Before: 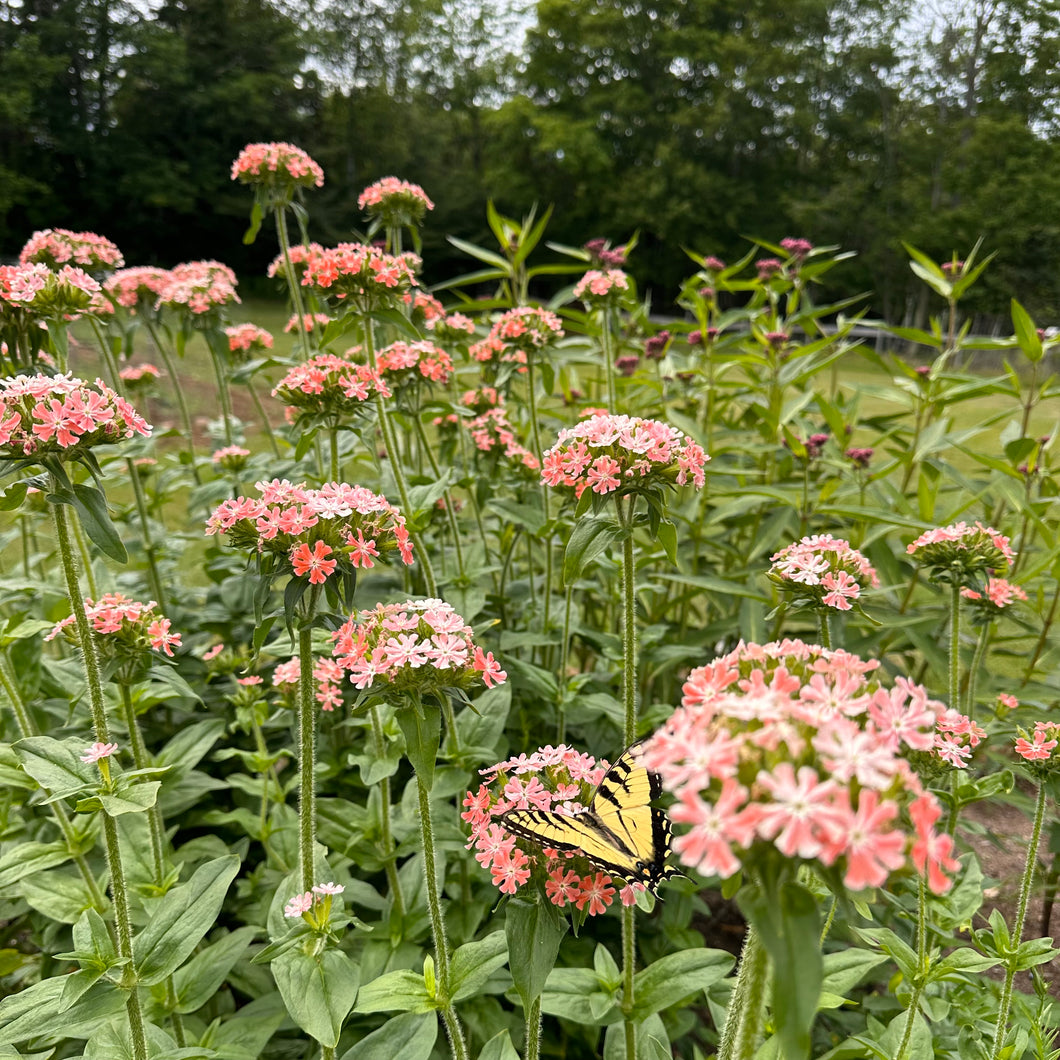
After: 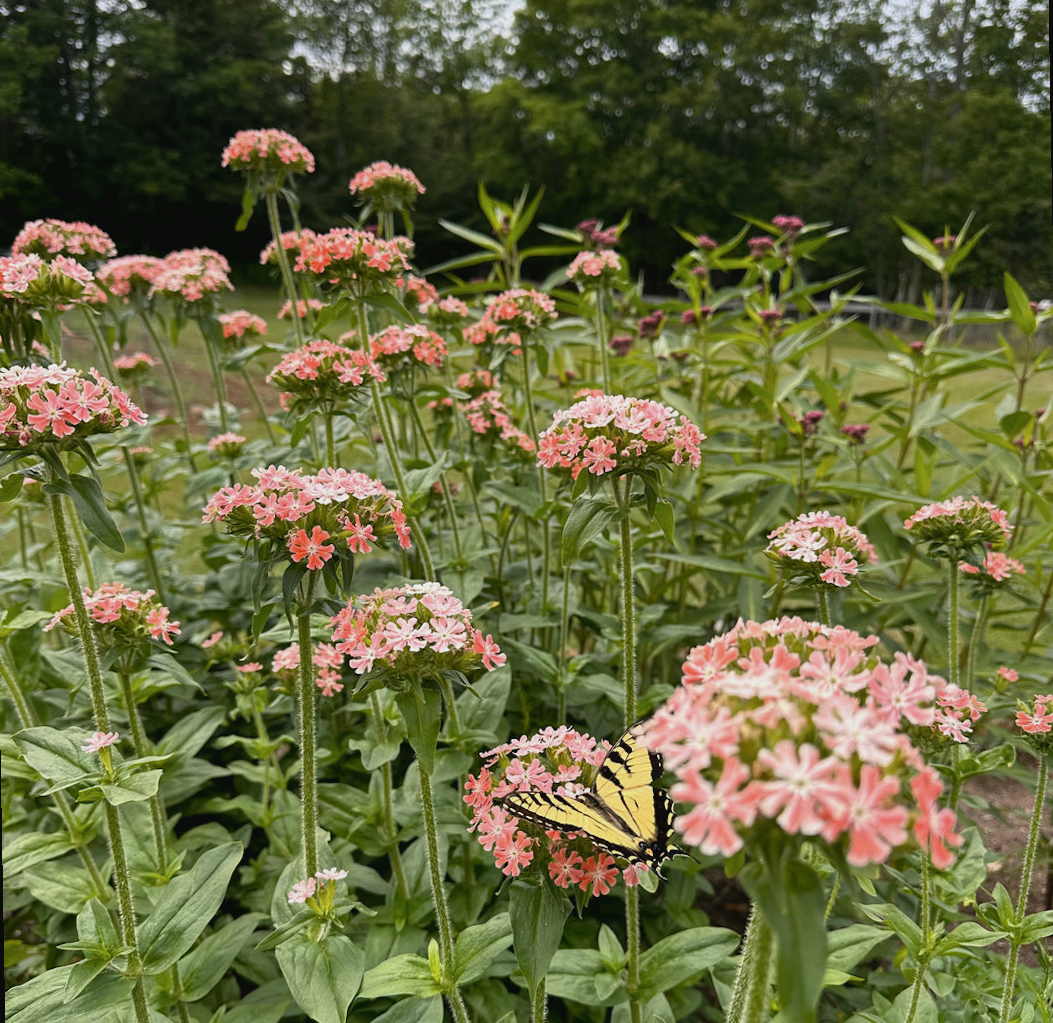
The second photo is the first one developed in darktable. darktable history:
contrast brightness saturation: contrast -0.08, brightness -0.04, saturation -0.11
tone equalizer: on, module defaults
rotate and perspective: rotation -1°, crop left 0.011, crop right 0.989, crop top 0.025, crop bottom 0.975
exposure: black level correction 0.002, exposure -0.1 EV, compensate highlight preservation false
